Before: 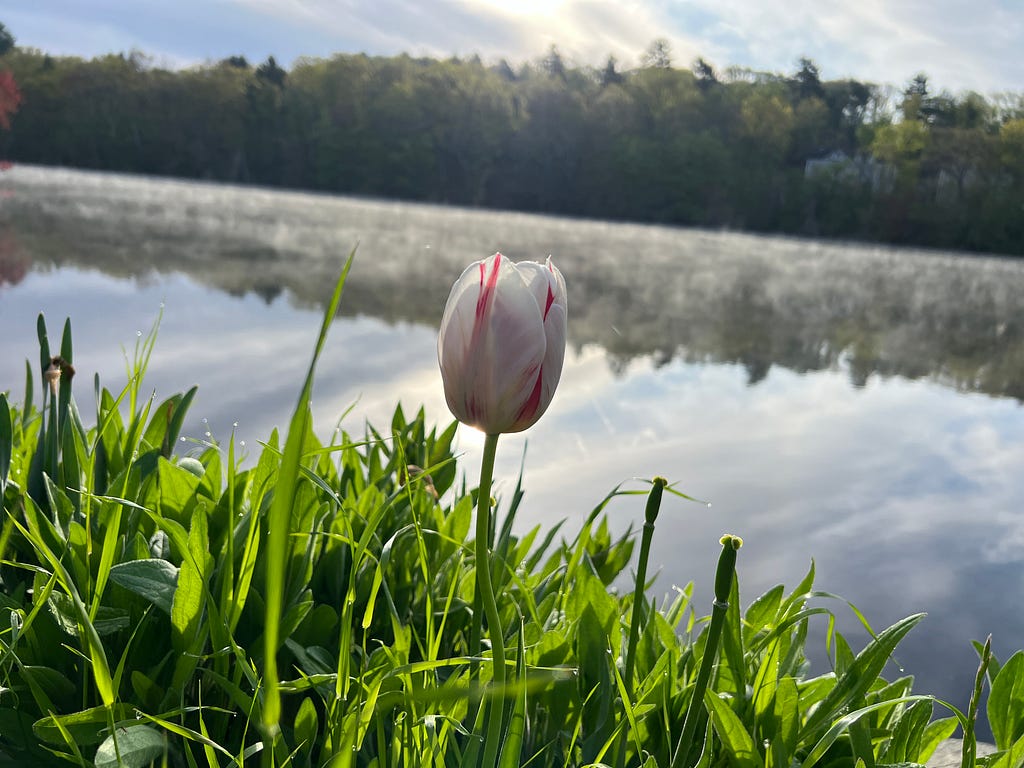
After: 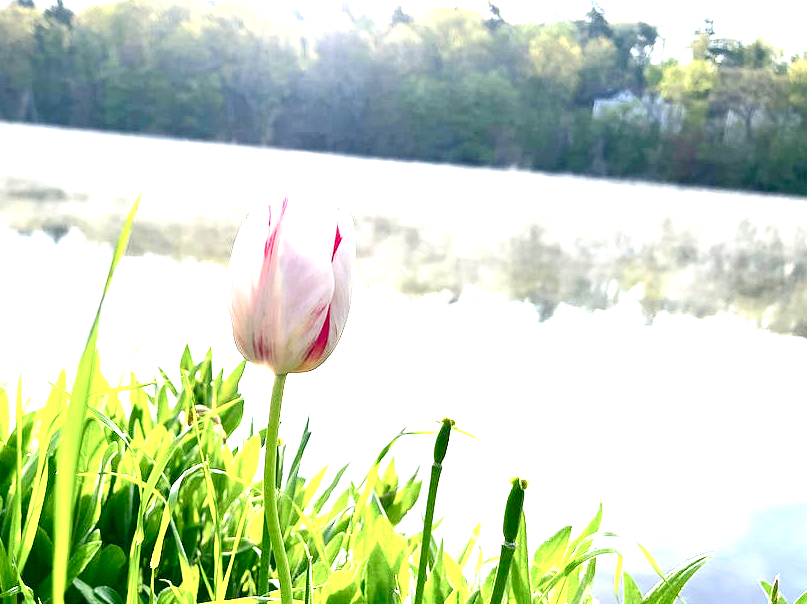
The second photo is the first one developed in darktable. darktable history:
crop and rotate: left 20.74%, top 7.912%, right 0.375%, bottom 13.378%
color balance rgb: shadows lift › luminance -10%, shadows lift › chroma 1%, shadows lift › hue 113°, power › luminance -15%, highlights gain › chroma 0.2%, highlights gain › hue 333°, global offset › luminance 0.5%, perceptual saturation grading › global saturation 20%, perceptual saturation grading › highlights -50%, perceptual saturation grading › shadows 25%, contrast -10%
exposure: black level correction 0.001, exposure 2.607 EV, compensate exposure bias true, compensate highlight preservation false
contrast brightness saturation: contrast 0.16, saturation 0.32
